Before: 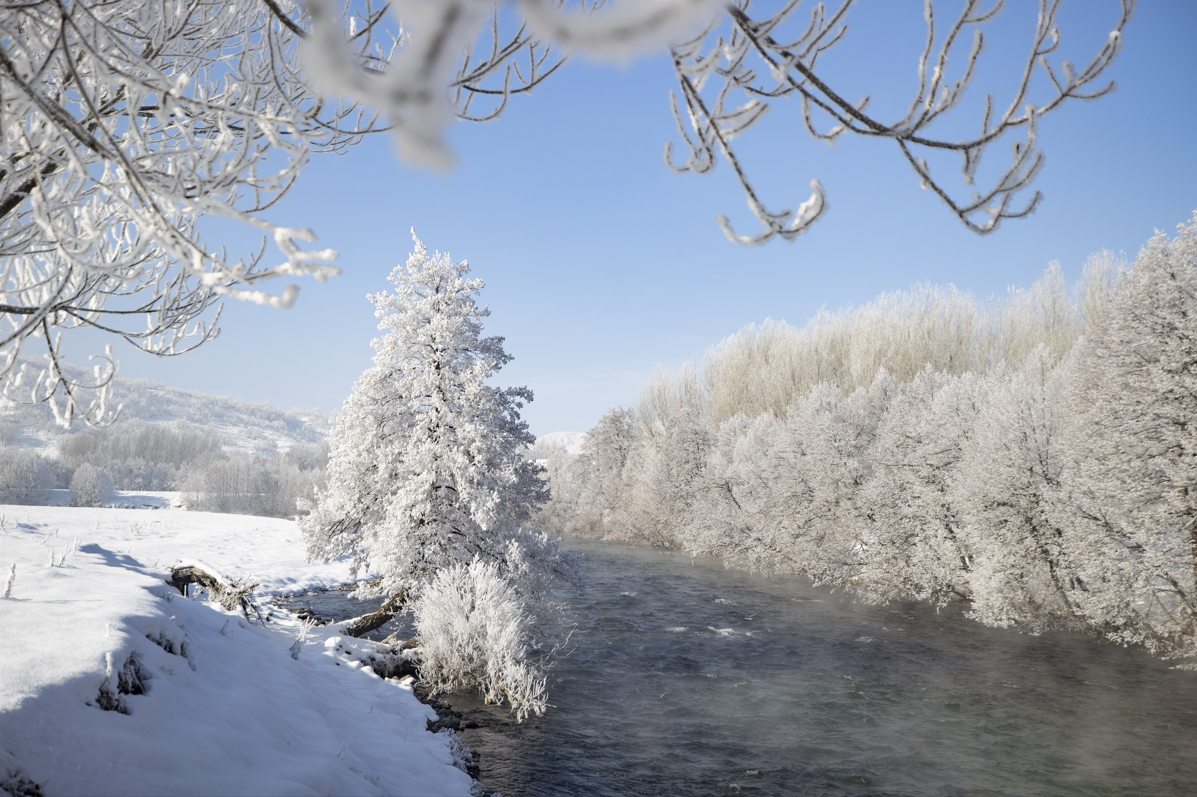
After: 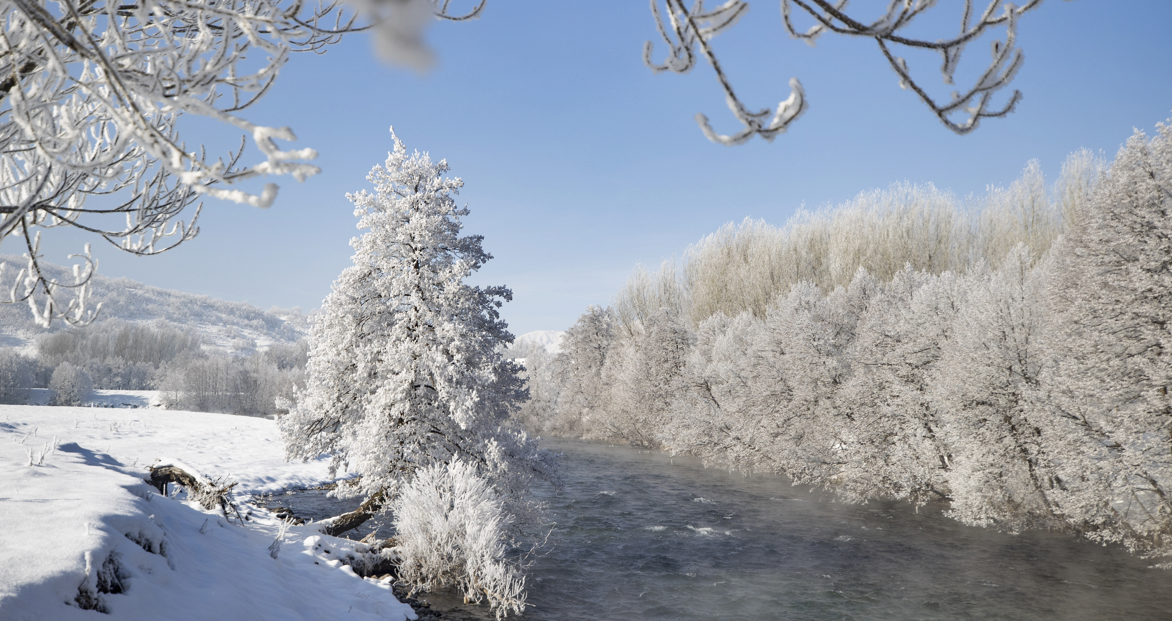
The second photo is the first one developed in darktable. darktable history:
exposure: exposure -0.021 EV, compensate highlight preservation false
crop and rotate: left 1.814%, top 12.818%, right 0.25%, bottom 9.225%
shadows and highlights: shadows 22.7, highlights -48.71, soften with gaussian
